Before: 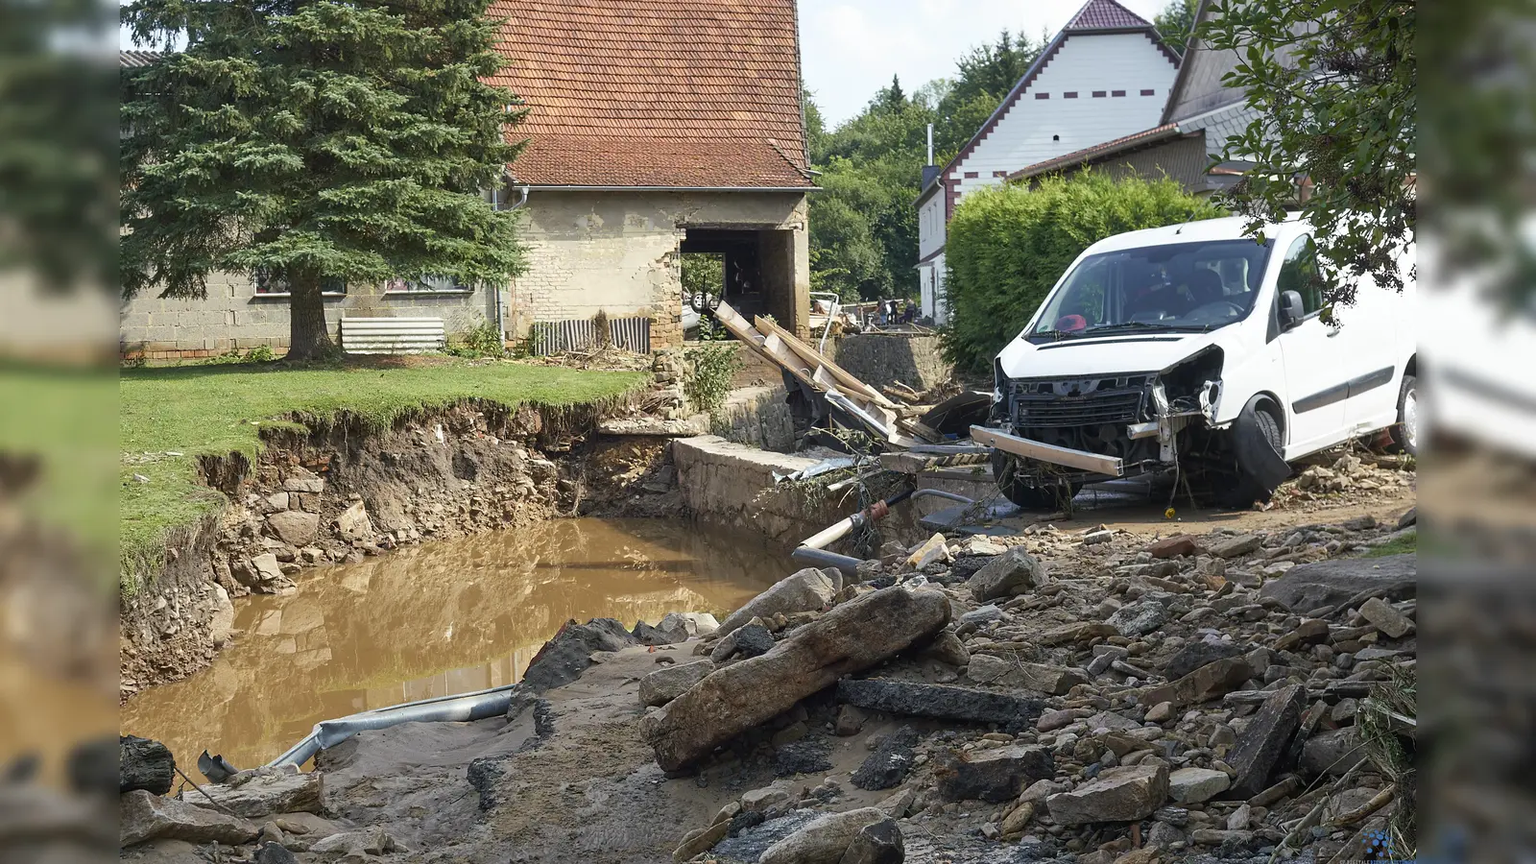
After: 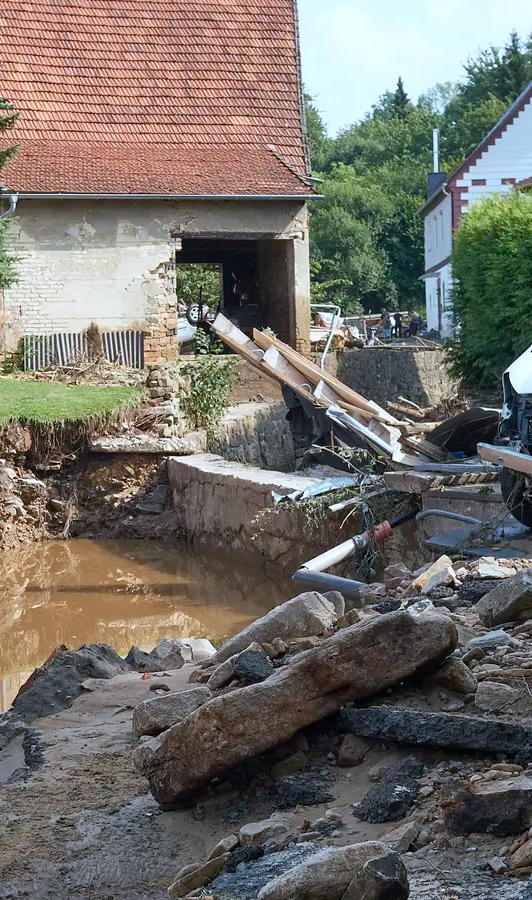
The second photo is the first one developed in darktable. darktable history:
white balance: red 1.009, blue 1.027
crop: left 33.36%, right 33.36%
color correction: highlights a* -4.18, highlights b* -10.81
